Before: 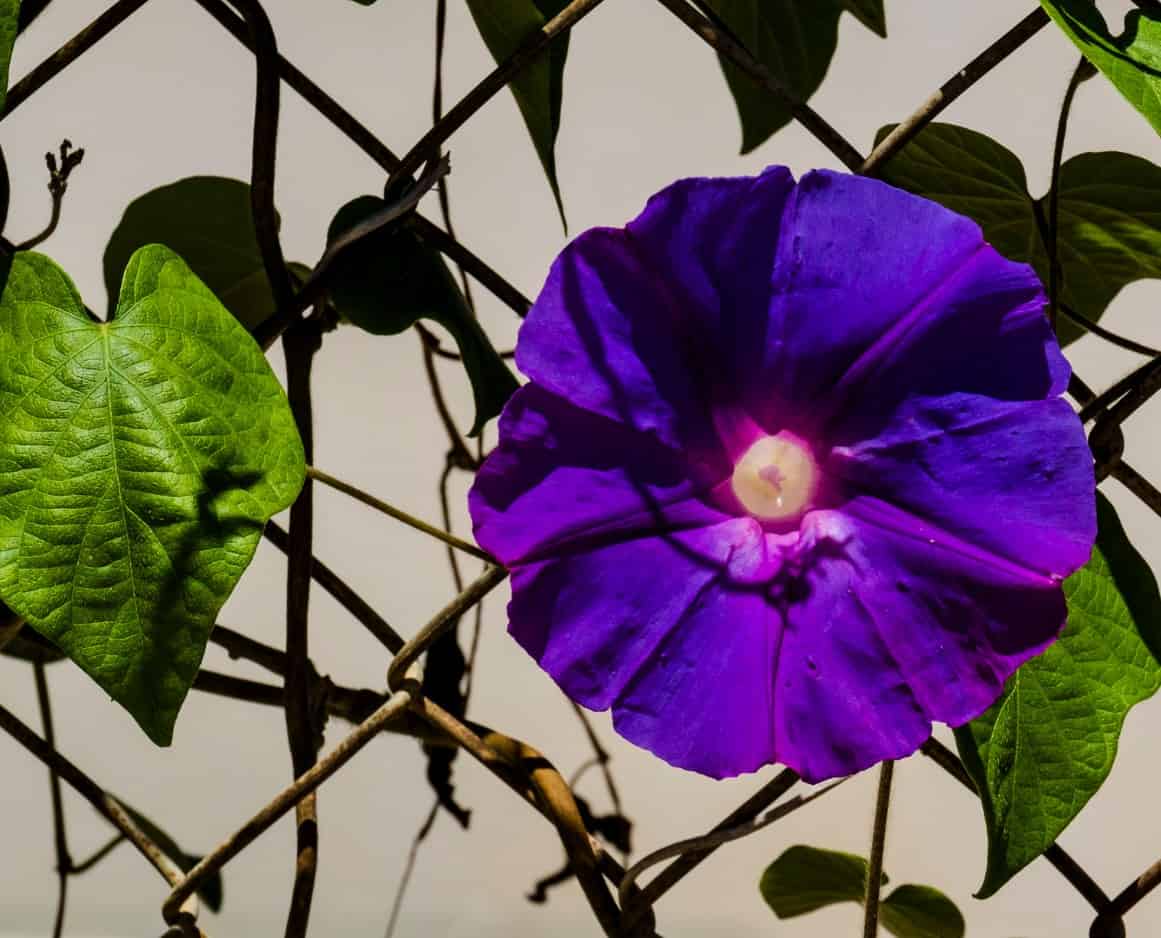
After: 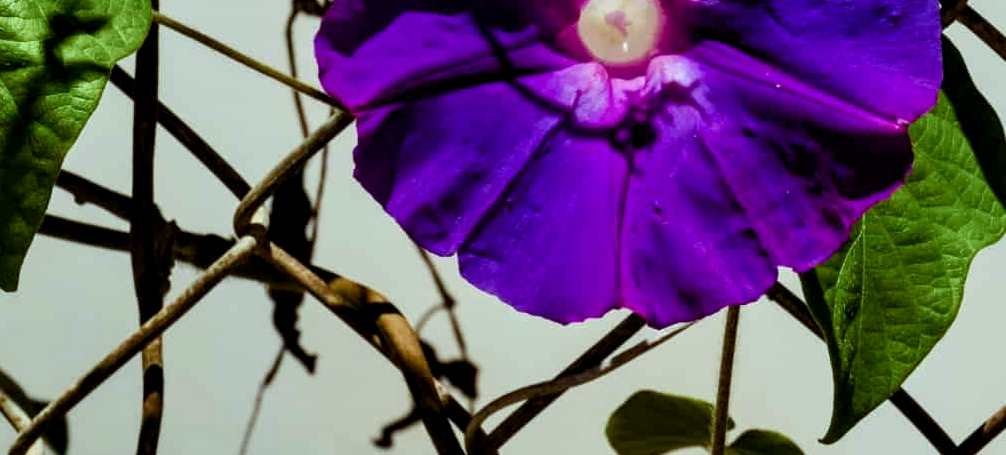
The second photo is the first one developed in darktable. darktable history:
color balance rgb: highlights gain › luminance 15.295%, highlights gain › chroma 3.889%, highlights gain › hue 207.72°, global offset › luminance -0.259%, perceptual saturation grading › global saturation -0.024%, perceptual saturation grading › highlights -31.741%, perceptual saturation grading › mid-tones 5.45%, perceptual saturation grading › shadows 16.898%
crop and rotate: left 13.271%, top 48.515%, bottom 2.929%
